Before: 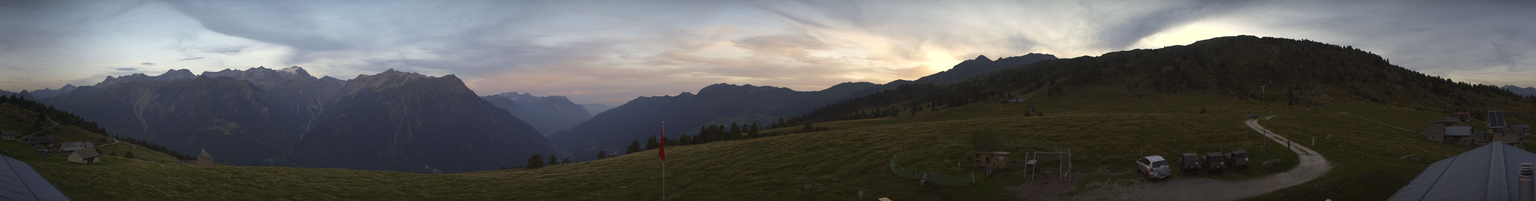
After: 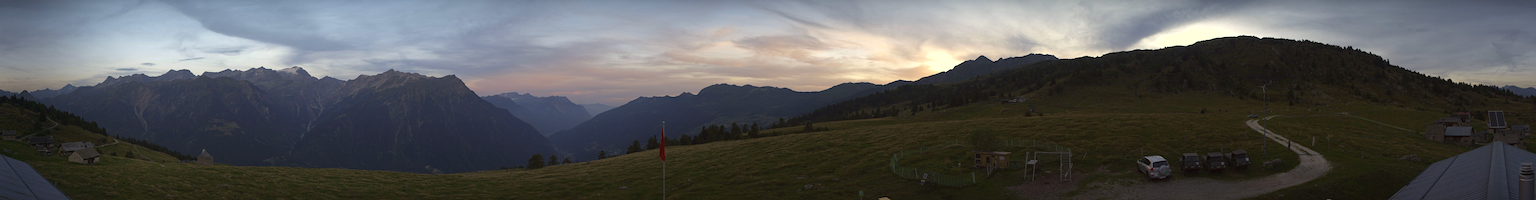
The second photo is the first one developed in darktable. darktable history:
haze removal: compatibility mode true, adaptive false
sharpen: radius 1.601, amount 0.365, threshold 1.725
levels: white 90.67%, levels [0, 0.499, 1]
